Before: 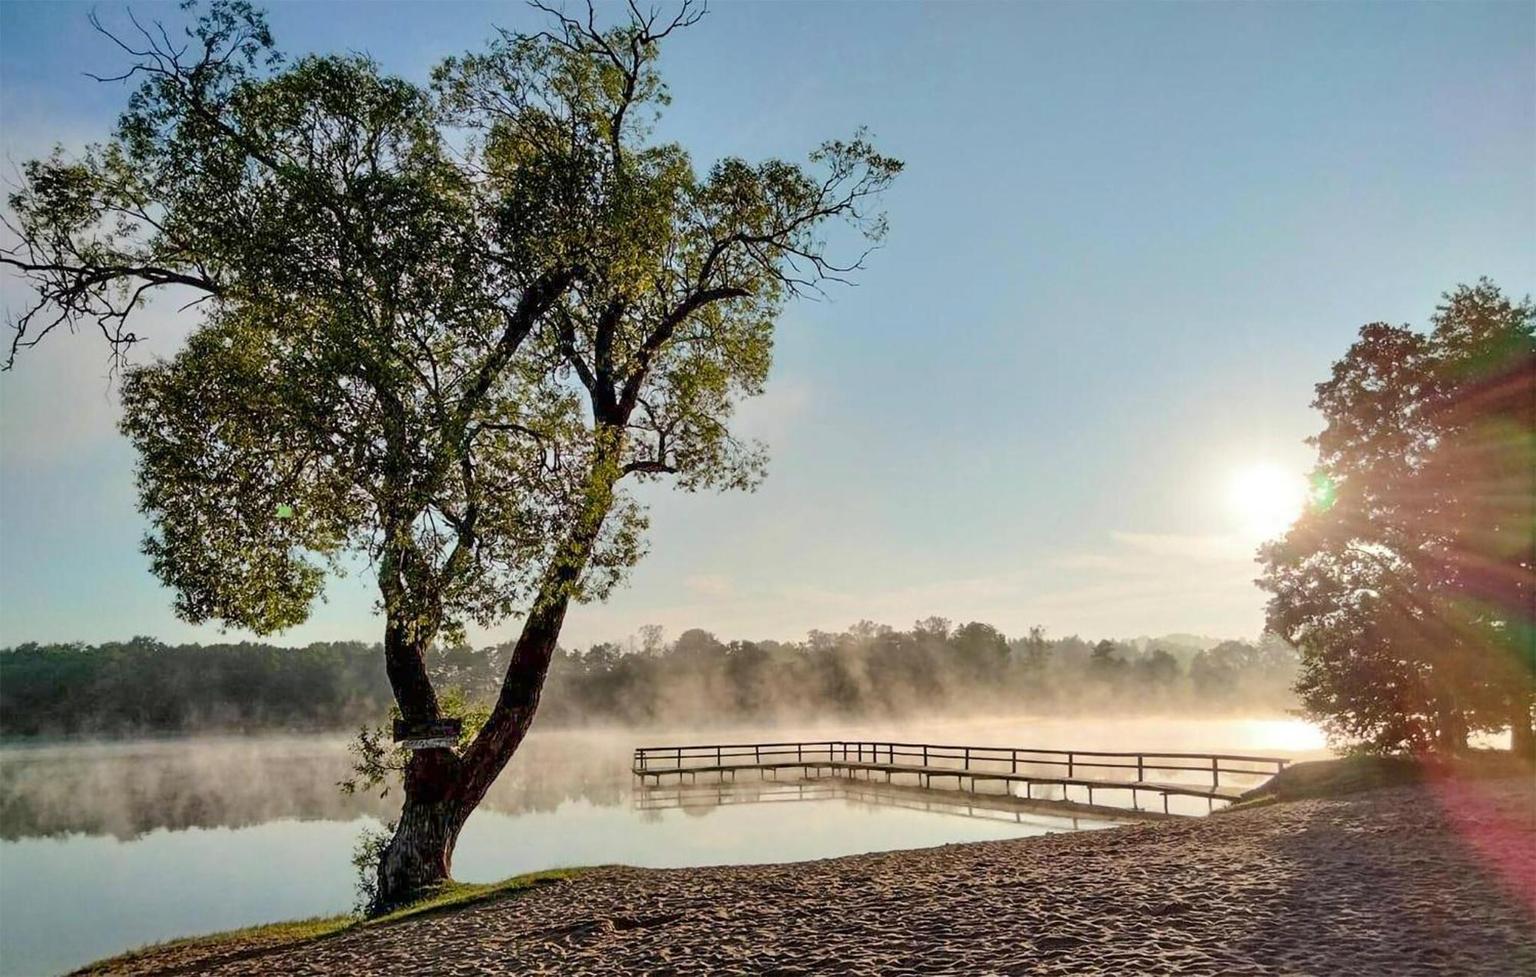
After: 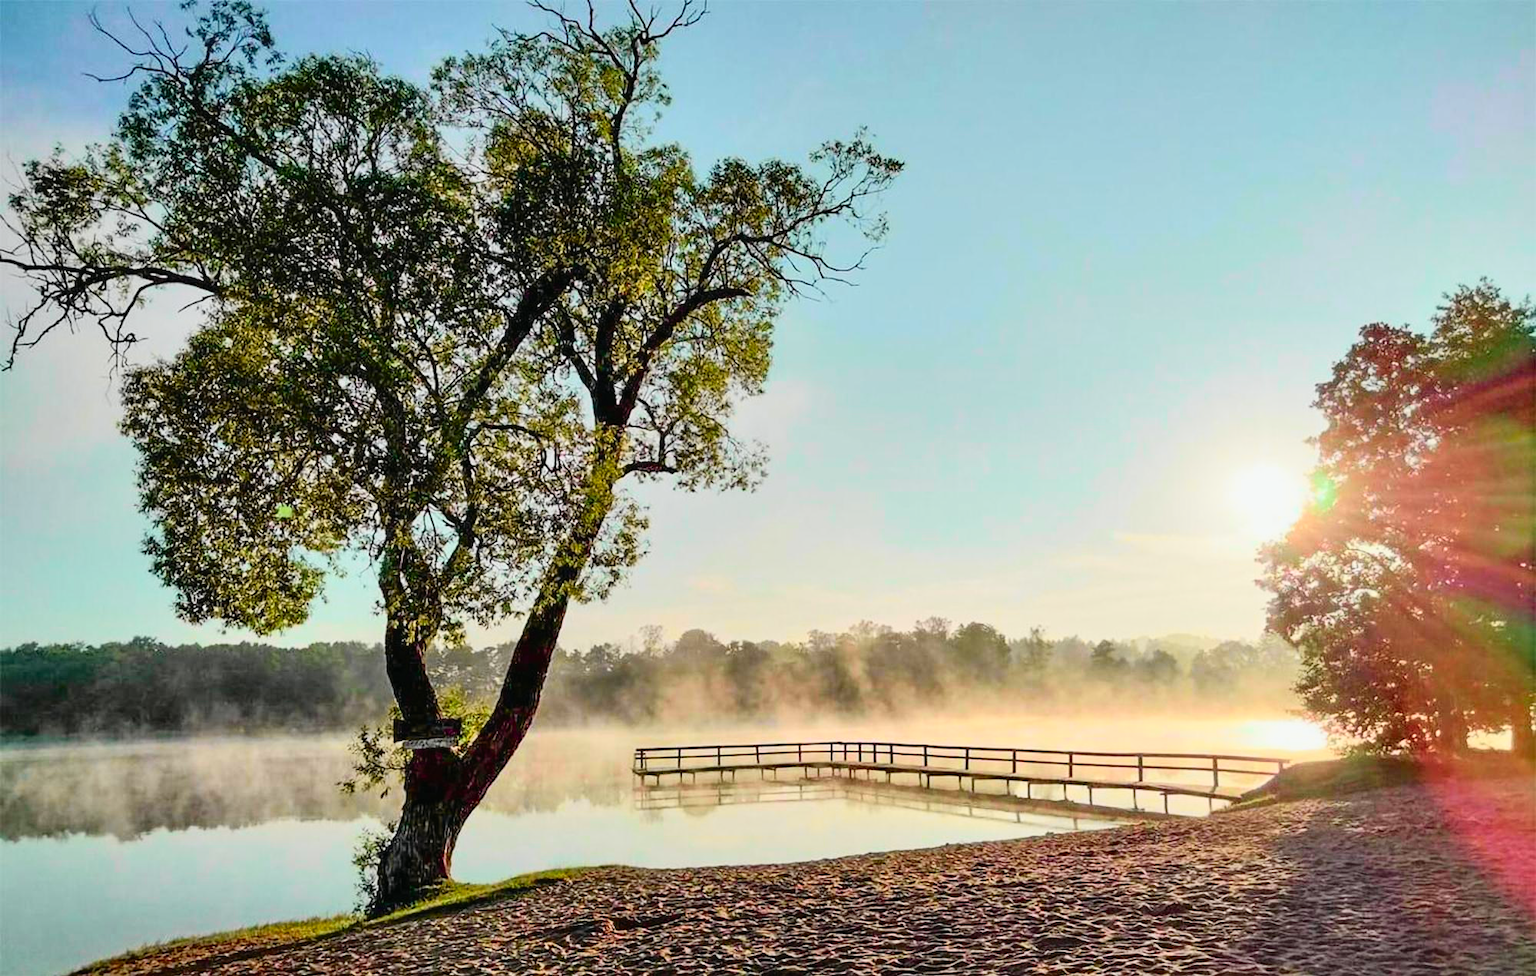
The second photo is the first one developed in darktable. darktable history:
tone curve: curves: ch0 [(0, 0.012) (0.144, 0.137) (0.326, 0.386) (0.489, 0.573) (0.656, 0.763) (0.849, 0.902) (1, 0.974)]; ch1 [(0, 0) (0.366, 0.367) (0.475, 0.453) (0.494, 0.493) (0.504, 0.497) (0.544, 0.579) (0.562, 0.619) (0.622, 0.694) (1, 1)]; ch2 [(0, 0) (0.333, 0.346) (0.375, 0.375) (0.424, 0.43) (0.476, 0.492) (0.502, 0.503) (0.533, 0.541) (0.572, 0.615) (0.605, 0.656) (0.641, 0.709) (1, 1)], color space Lab, independent channels, preserve colors none
